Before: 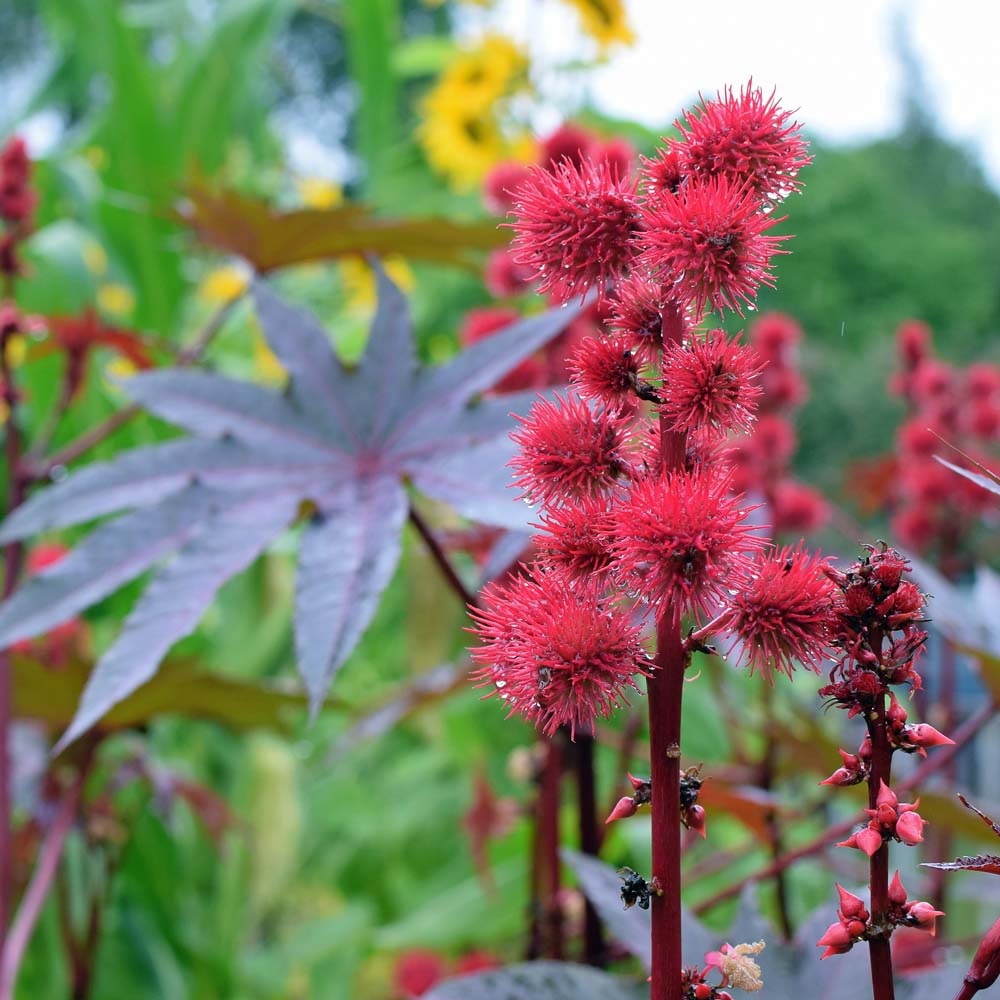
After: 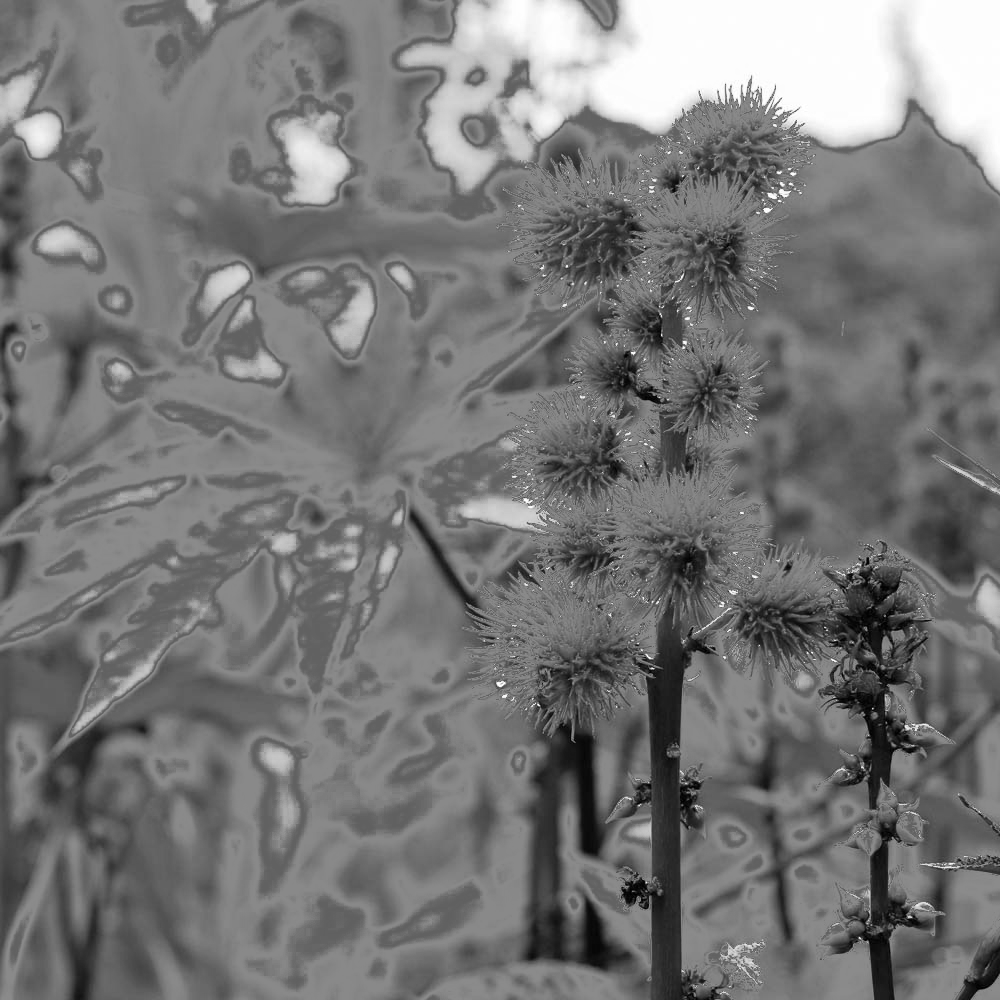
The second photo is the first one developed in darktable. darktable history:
monochrome: a 16.01, b -2.65, highlights 0.52
fill light: exposure -0.73 EV, center 0.69, width 2.2
color balance rgb: global vibrance 1%, saturation formula JzAzBz (2021)
